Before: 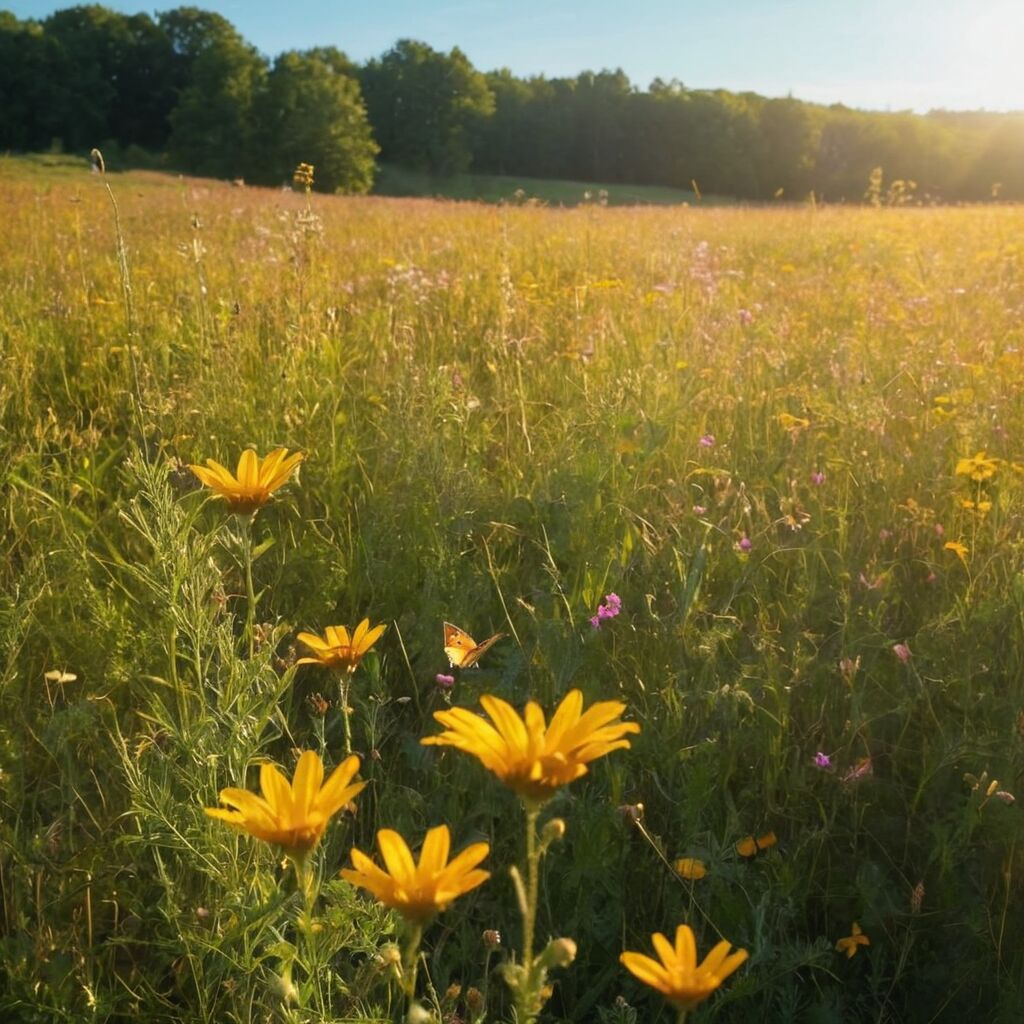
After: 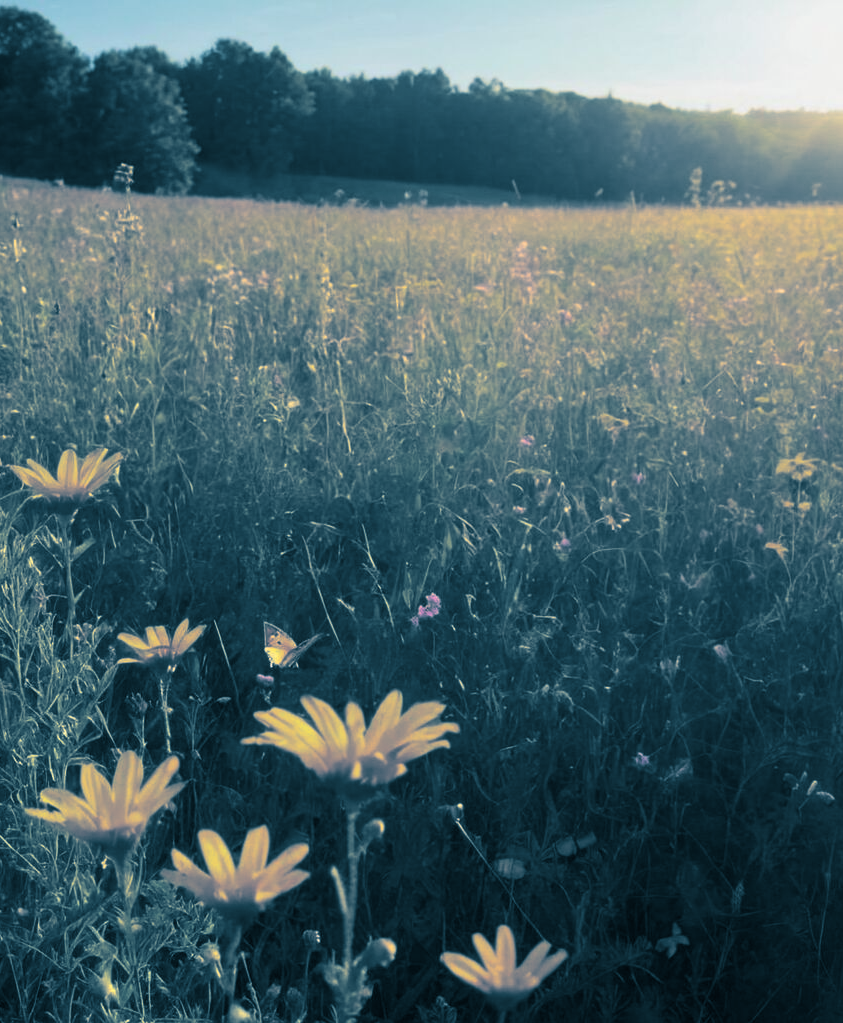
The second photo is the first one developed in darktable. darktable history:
crop: left 17.582%, bottom 0.031%
split-toning: shadows › hue 212.4°, balance -70
